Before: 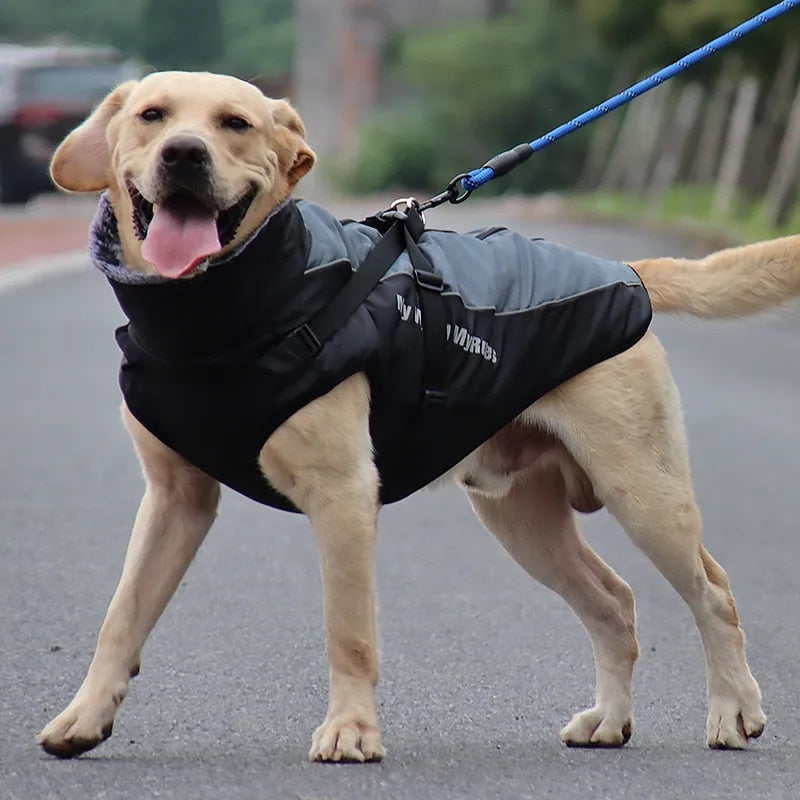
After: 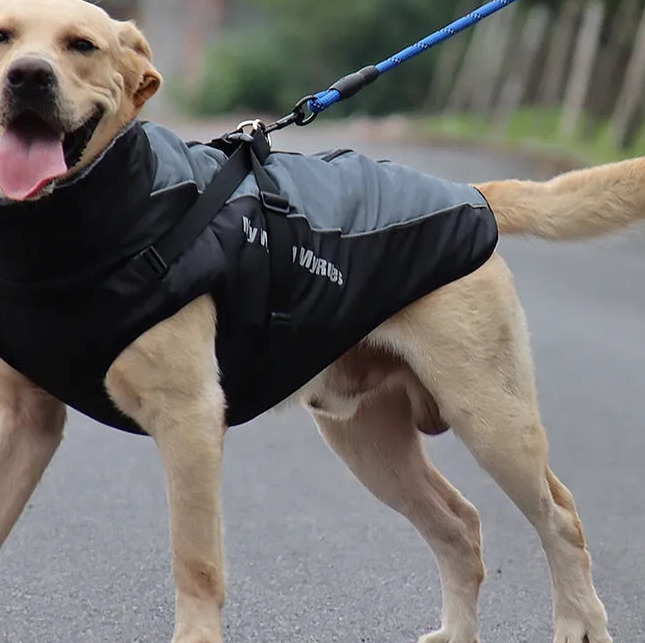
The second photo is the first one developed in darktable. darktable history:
crop: left 19.355%, top 9.832%, right 0%, bottom 9.72%
